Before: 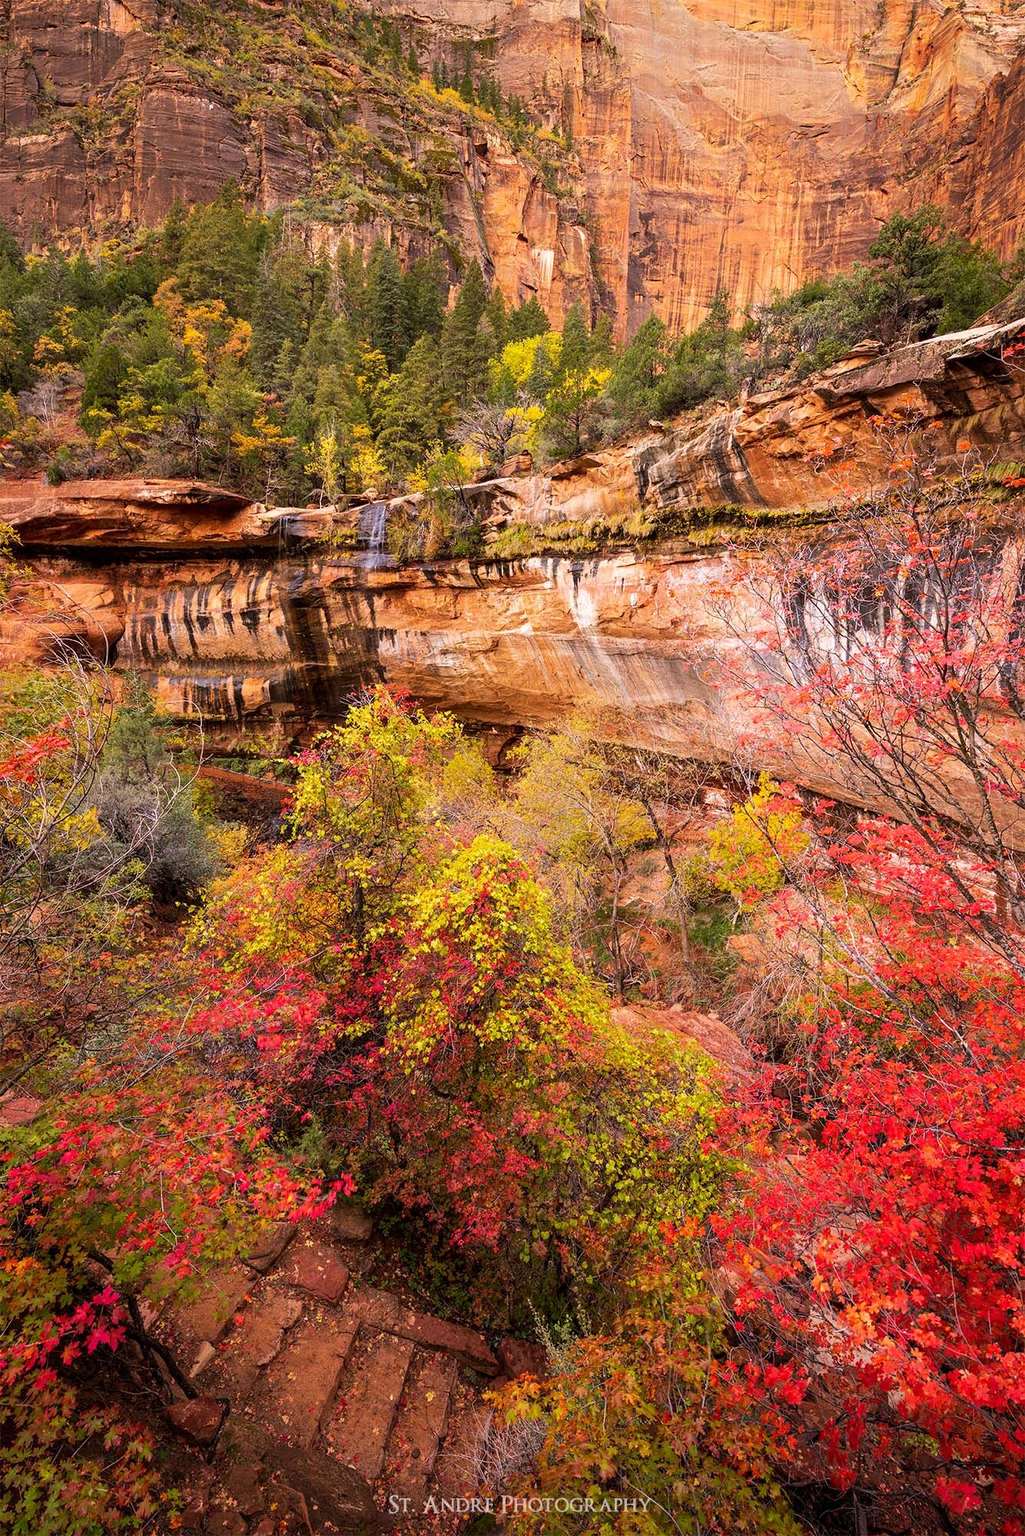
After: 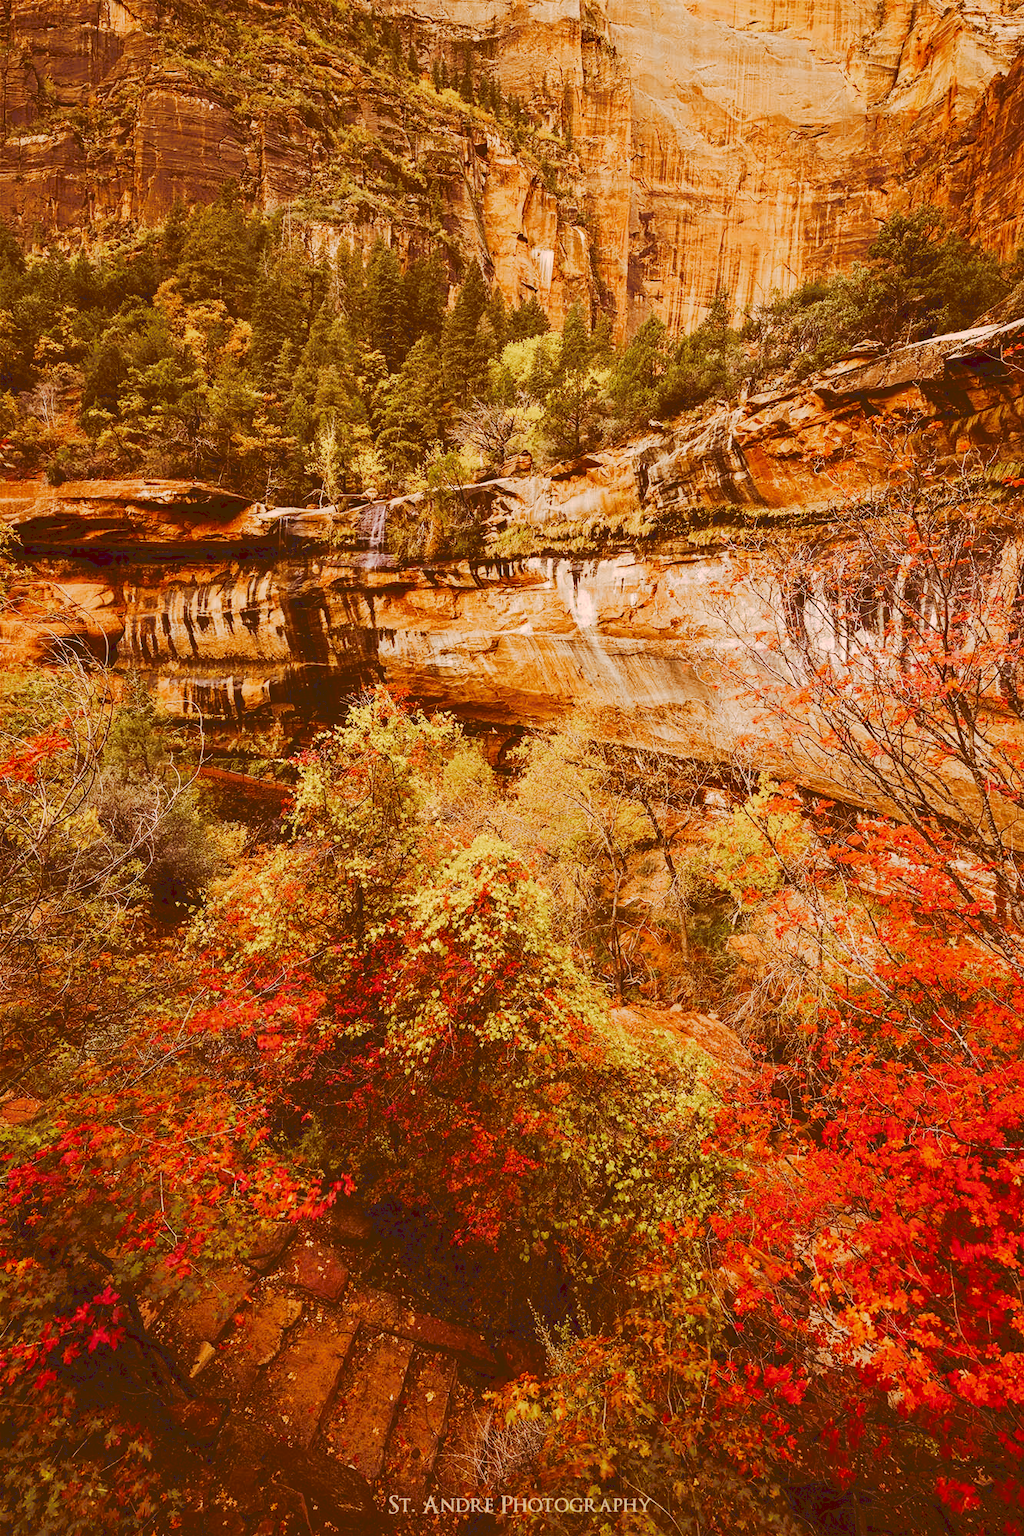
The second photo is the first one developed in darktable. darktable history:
tone curve: curves: ch0 [(0, 0) (0.003, 0.15) (0.011, 0.151) (0.025, 0.15) (0.044, 0.15) (0.069, 0.151) (0.1, 0.153) (0.136, 0.16) (0.177, 0.183) (0.224, 0.21) (0.277, 0.253) (0.335, 0.309) (0.399, 0.389) (0.468, 0.479) (0.543, 0.58) (0.623, 0.677) (0.709, 0.747) (0.801, 0.808) (0.898, 0.87) (1, 1)], preserve colors none
color look up table: target L [93.18, 90.95, 83.94, 80.55, 76.78, 73.66, 59.04, 57.83, 46.68, 47.79, 35.8, 36.46, 9.708, 82.6, 78.59, 69.12, 66.18, 58.17, 55.33, 52.42, 47.74, 46.99, 46.04, 41.72, 36.29, 35.33, 27.25, 21.04, 9.502, 96.25, 86.61, 62.45, 73.36, 74.93, 59.85, 44.63, 40.88, 36.18, 21.86, 35.02, 10.89, 90.58, 83.38, 79.15, 70.49, 68.81, 41.89, 39.75, 24.89], target a [3.895, -11.43, -22.1, 5.344, -27.3, 7.835, -13.85, 1.479, -12.15, 7.804, -5.944, -4.387, 44.98, 10.44, 17.06, 36.86, 44.66, 16.48, 61.12, 64.73, 27.06, 48.63, 45.2, 28.42, 15.88, 50.2, 41.42, 43.17, 44.92, 14.27, 19.51, 23.45, 21.61, 28.35, 45.29, 20.79, 32.93, 30.21, 26.03, 45.43, 47.66, 3.779, -8.605, 6.133, -1.266, 14.8, 11.59, 9.33, 12.87], target b [35.88, 63.7, 36.28, 25.24, 63.79, 41.38, 24.8, 22.46, 51.28, 55.09, 60.96, 62.26, 16.54, 49.66, 23.83, 46.12, 19.49, 34.44, 27.92, 74.26, 62.23, 80.08, 21.55, 71.21, 61.96, 60.21, 46.13, 36.06, 16.16, 6.072, -5.132, 18.3, -7.966, -16.89, -6.297, -0.222, -7.06, -12.91, 37.11, -25.78, 18.29, 1.32, 9.854, -5.78, 14.66, 8.828, 21.12, 6.397, 42.3], num patches 49
